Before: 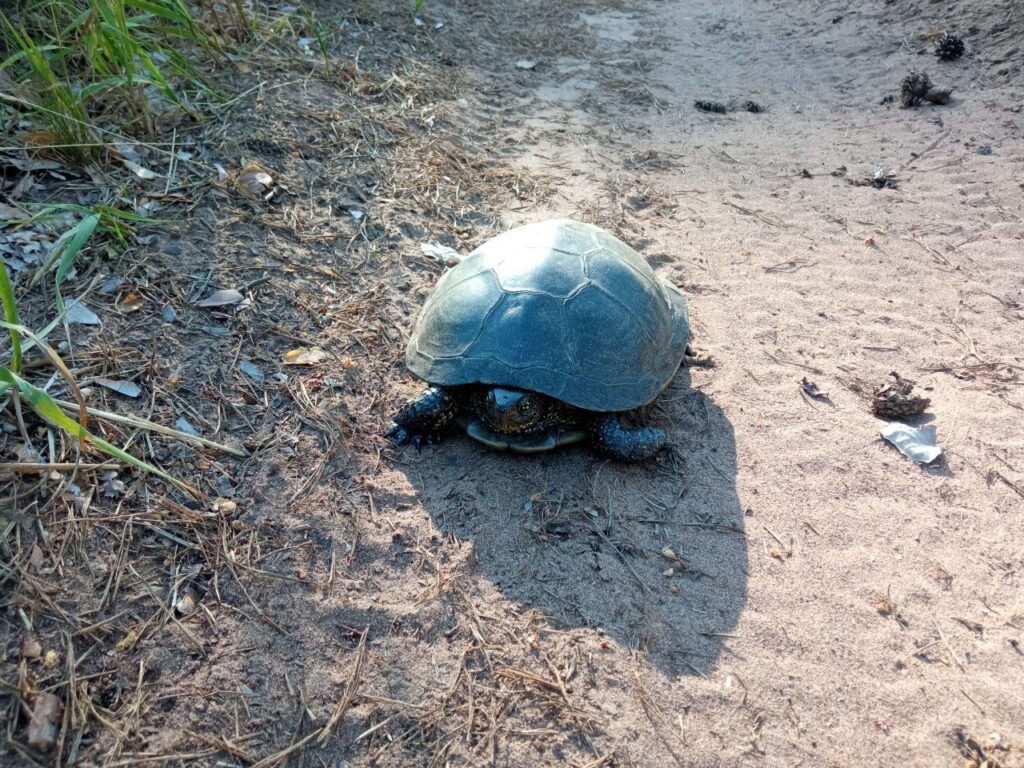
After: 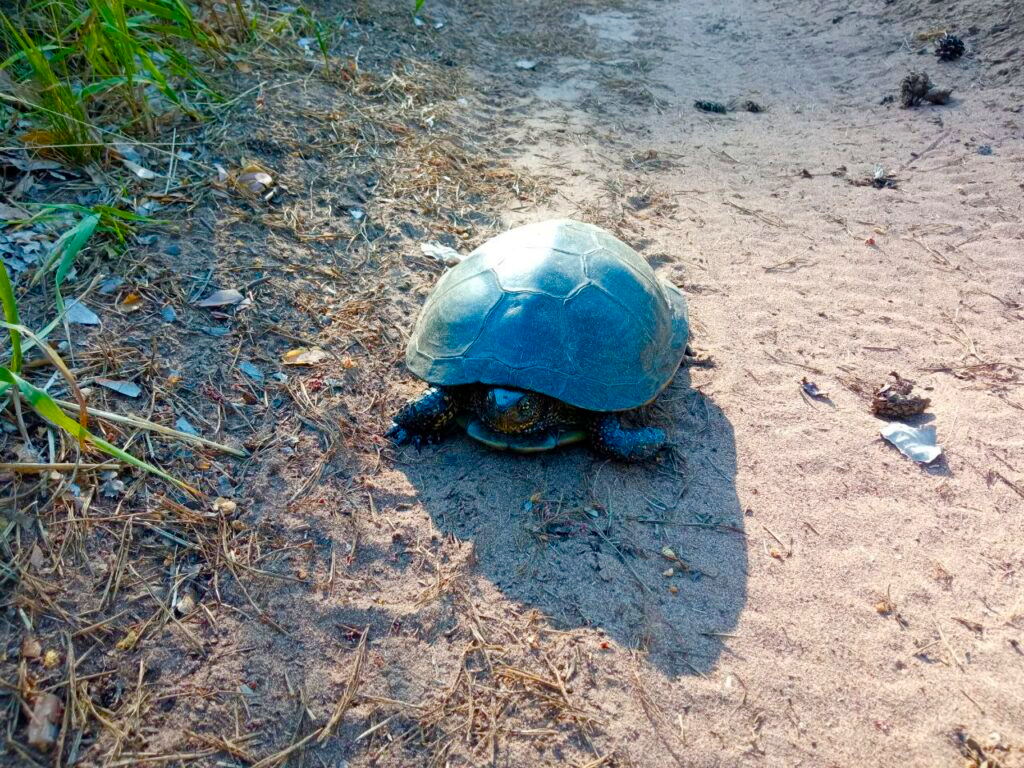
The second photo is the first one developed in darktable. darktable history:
color balance rgb: linear chroma grading › global chroma 24.595%, perceptual saturation grading › global saturation 40.829%, perceptual saturation grading › highlights -50.275%, perceptual saturation grading › shadows 30.062%, global vibrance 20.486%
